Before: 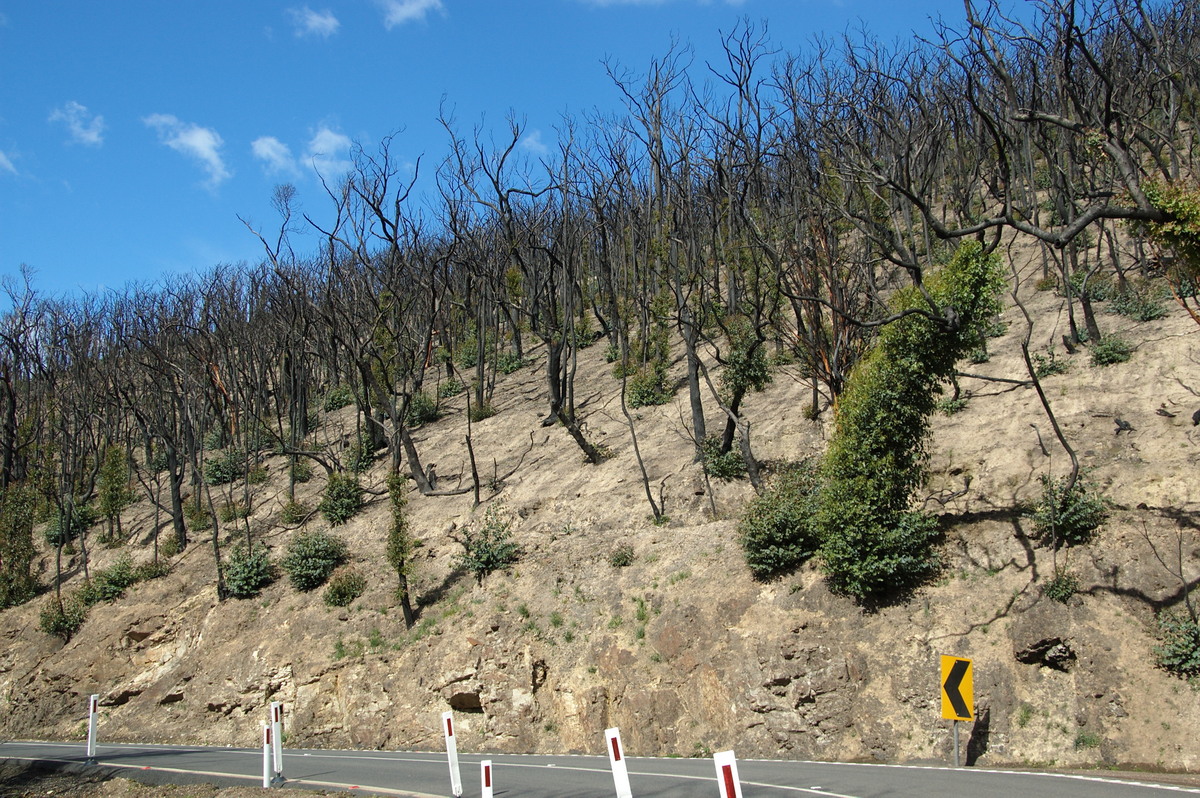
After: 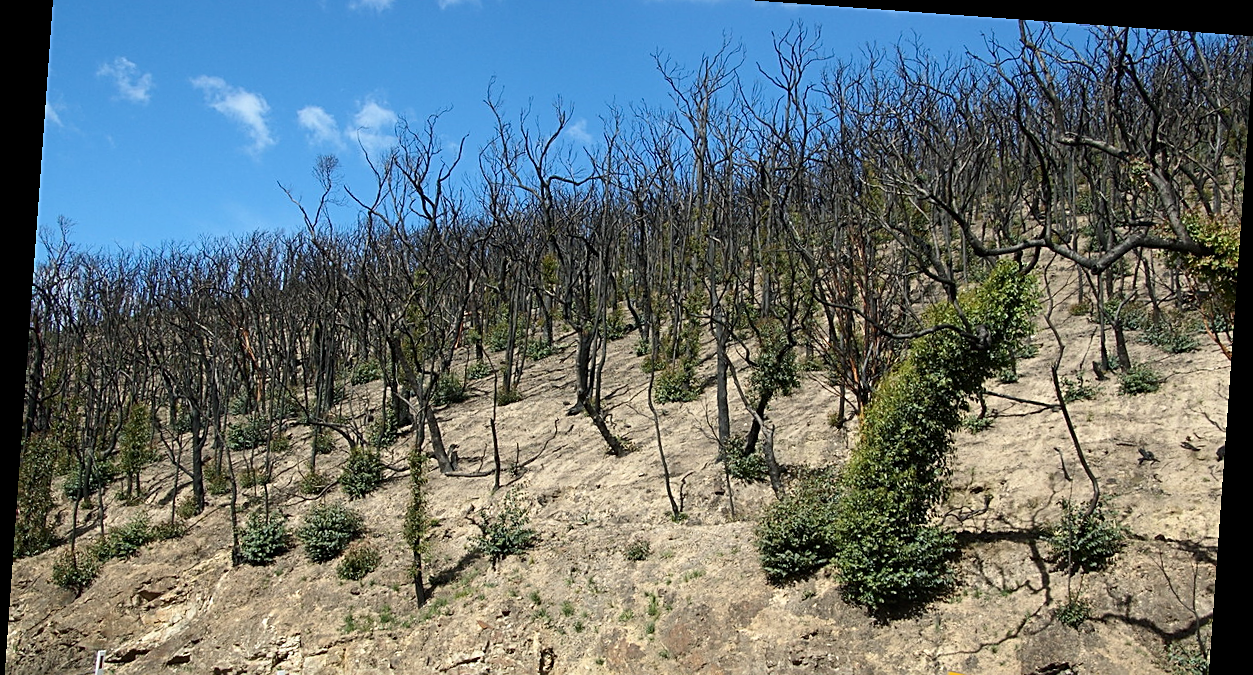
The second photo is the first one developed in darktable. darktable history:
rotate and perspective: rotation 4.1°, automatic cropping off
sharpen: amount 0.55
crop: top 5.667%, bottom 17.637%
contrast brightness saturation: contrast 0.14
